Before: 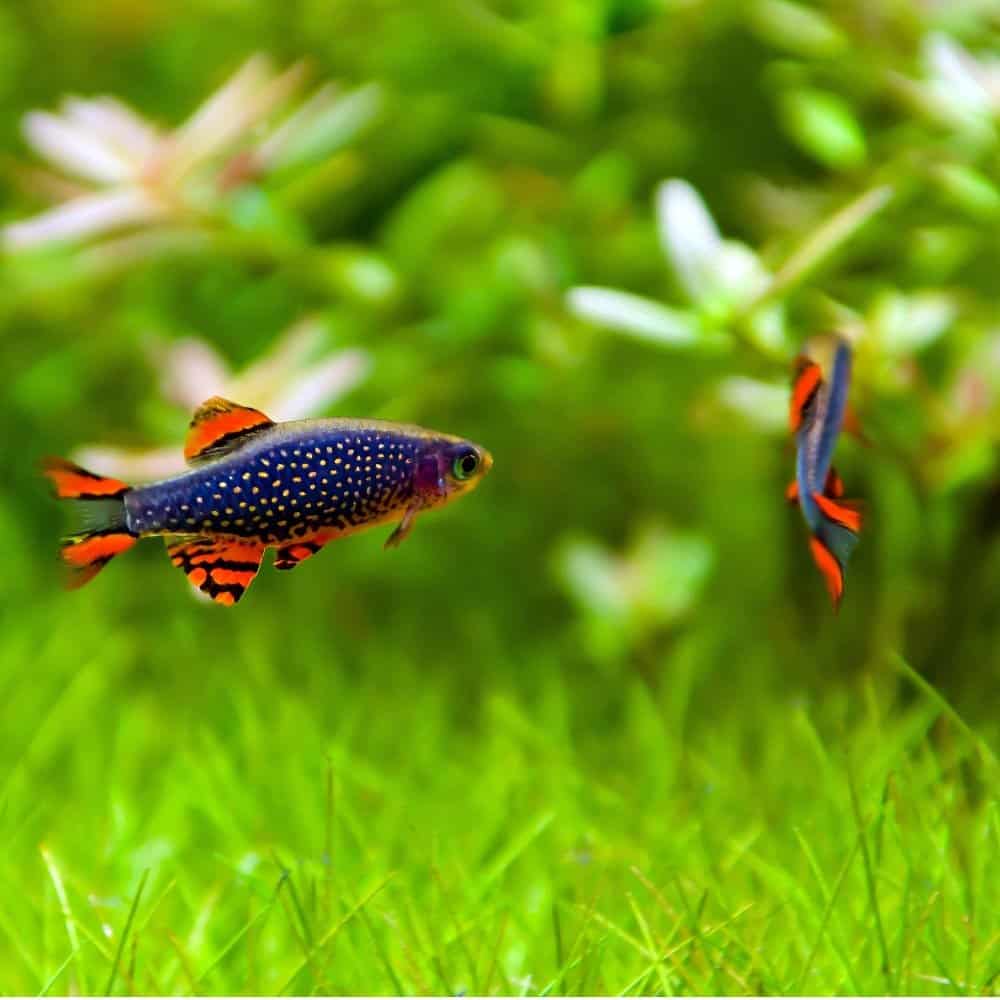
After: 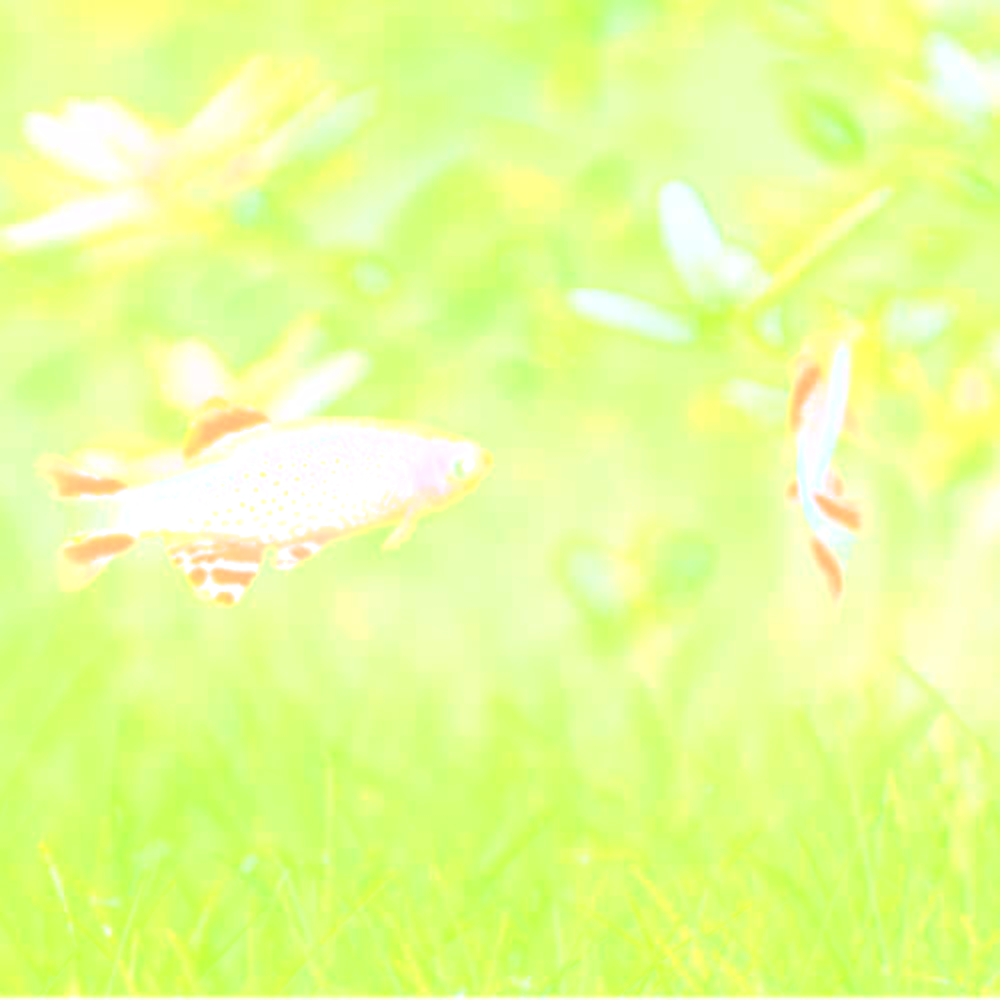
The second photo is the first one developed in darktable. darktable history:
sharpen: amount 0.2
bloom: size 85%, threshold 5%, strength 85%
